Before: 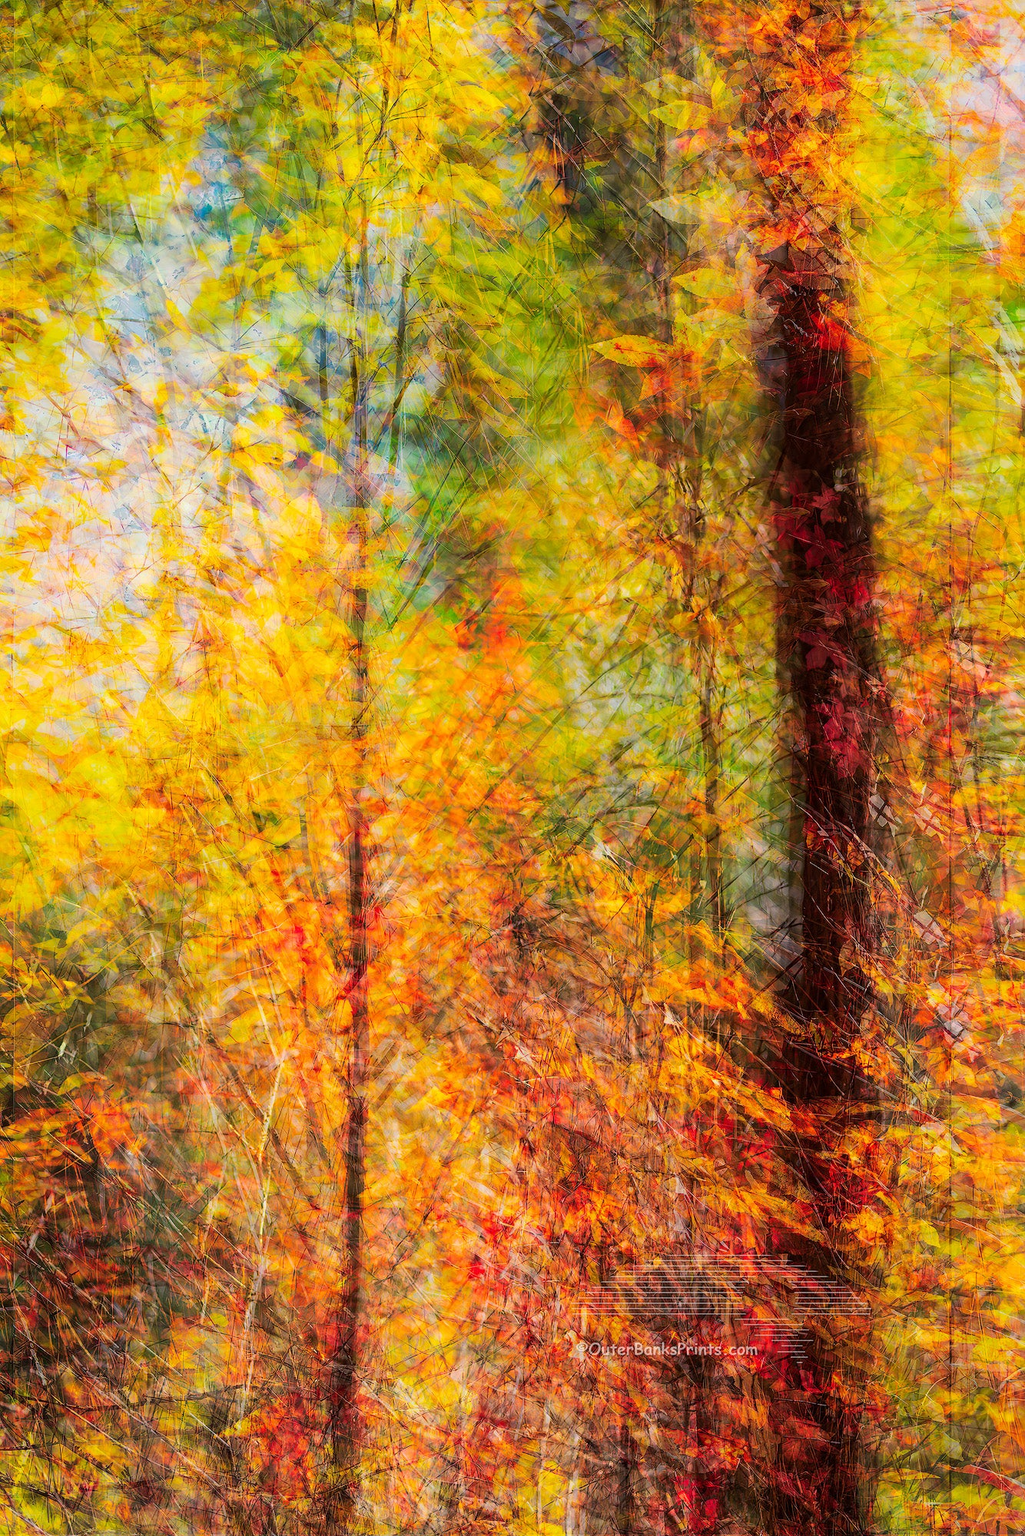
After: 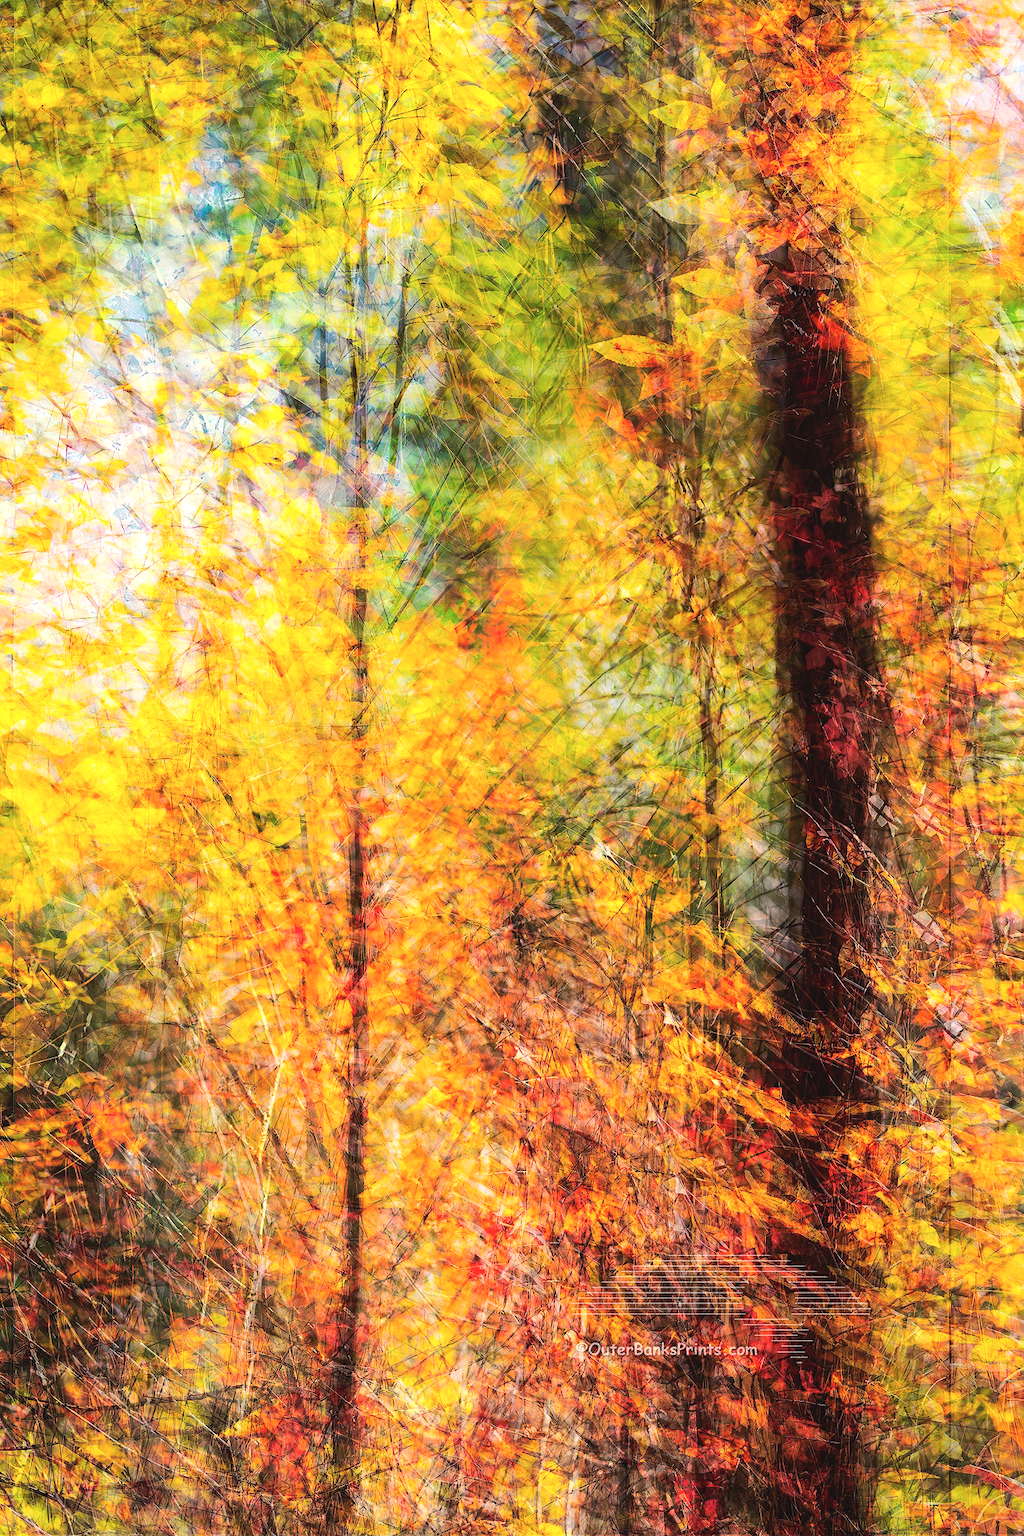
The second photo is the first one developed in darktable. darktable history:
contrast brightness saturation: contrast -0.1, saturation -0.1
tone equalizer: -8 EV -0.75 EV, -7 EV -0.7 EV, -6 EV -0.6 EV, -5 EV -0.4 EV, -3 EV 0.4 EV, -2 EV 0.6 EV, -1 EV 0.7 EV, +0 EV 0.75 EV, edges refinement/feathering 500, mask exposure compensation -1.57 EV, preserve details no
